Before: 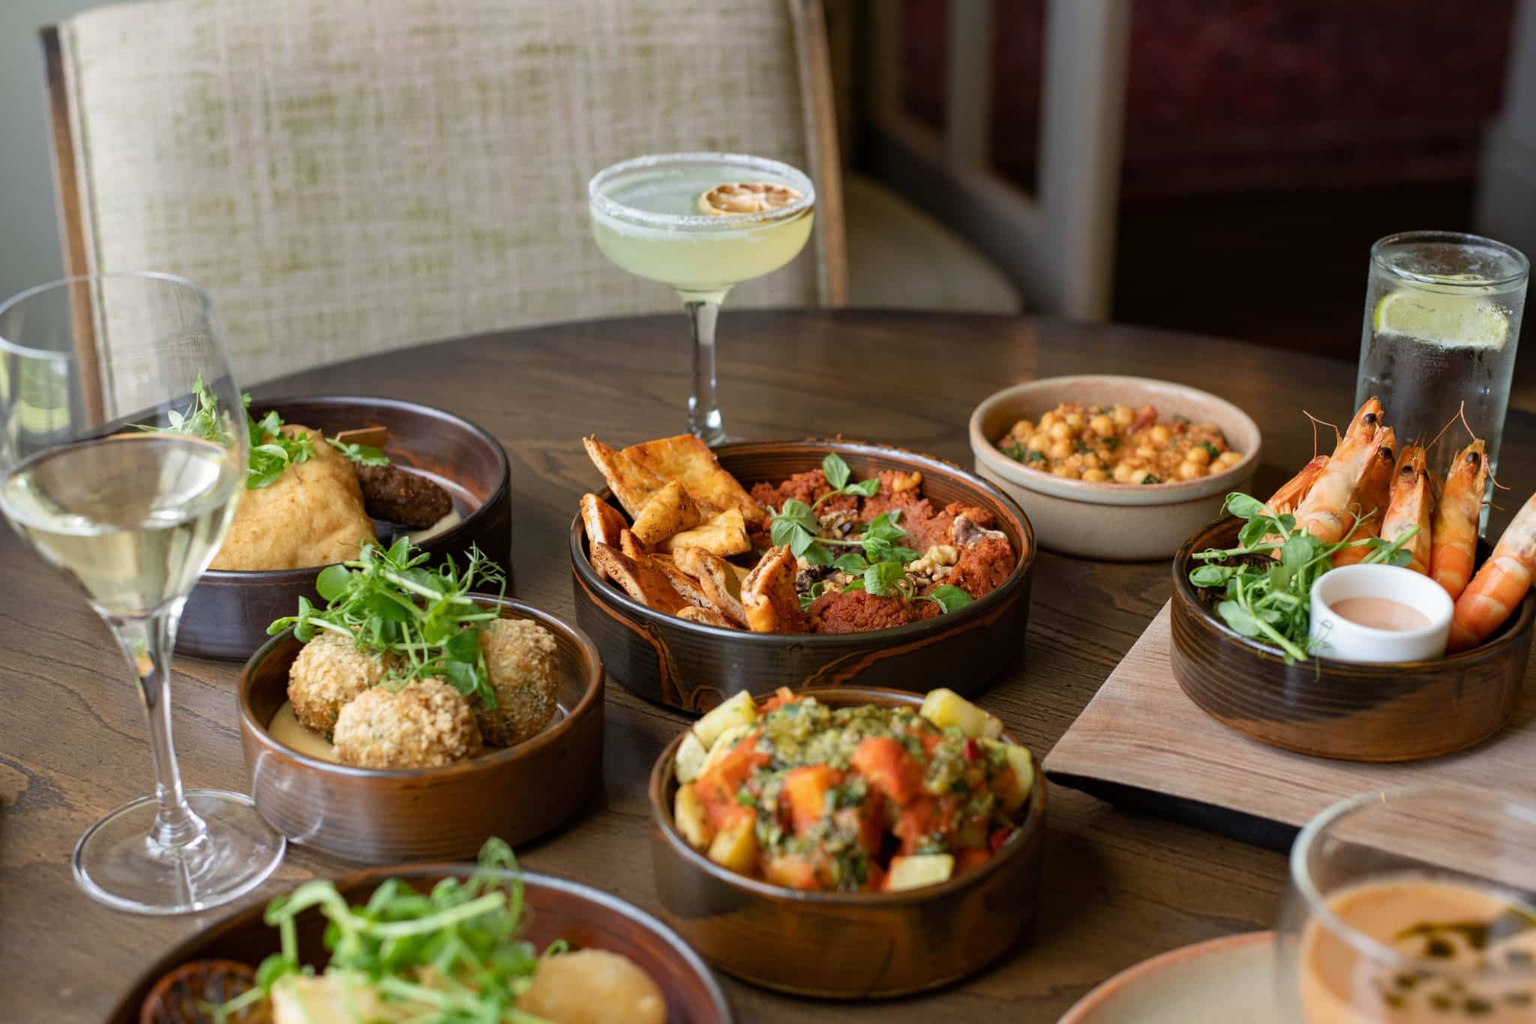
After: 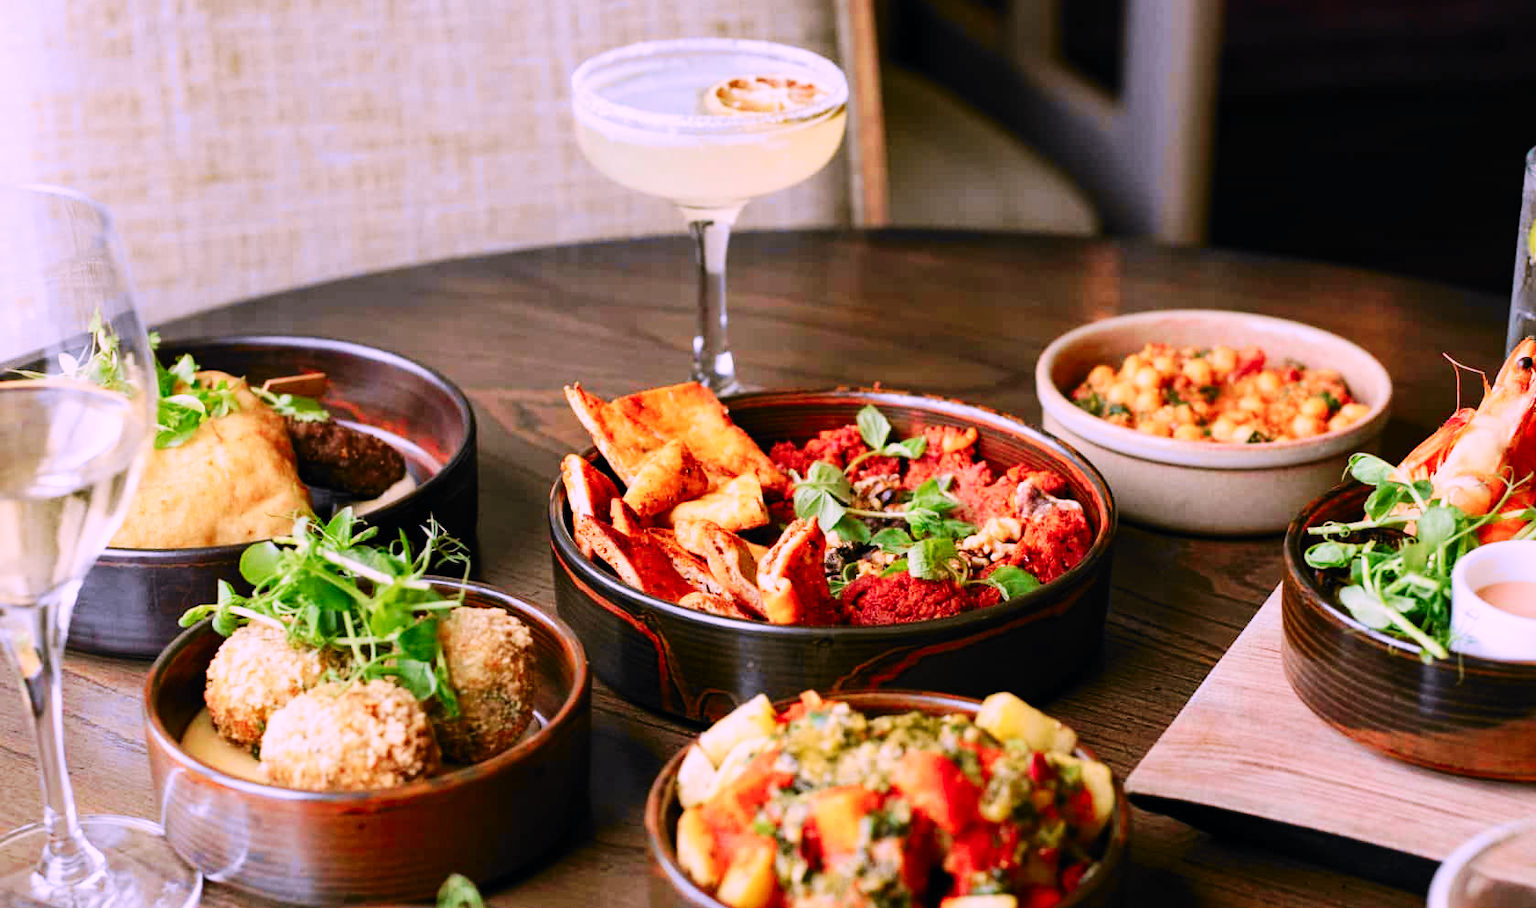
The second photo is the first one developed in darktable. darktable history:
color correction: highlights a* 15.46, highlights b* -20.56
crop: left 7.856%, top 11.836%, right 10.12%, bottom 15.387%
tone curve: curves: ch0 [(0, 0) (0.071, 0.058) (0.266, 0.268) (0.498, 0.542) (0.766, 0.807) (1, 0.983)]; ch1 [(0, 0) (0.346, 0.307) (0.408, 0.387) (0.463, 0.465) (0.482, 0.493) (0.502, 0.499) (0.517, 0.502) (0.55, 0.548) (0.597, 0.61) (0.651, 0.698) (1, 1)]; ch2 [(0, 0) (0.346, 0.34) (0.434, 0.46) (0.485, 0.494) (0.5, 0.498) (0.517, 0.506) (0.526, 0.539) (0.583, 0.603) (0.625, 0.659) (1, 1)], color space Lab, independent channels, preserve colors none
tone equalizer: on, module defaults
base curve: curves: ch0 [(0, 0) (0.032, 0.025) (0.121, 0.166) (0.206, 0.329) (0.605, 0.79) (1, 1)], preserve colors none
